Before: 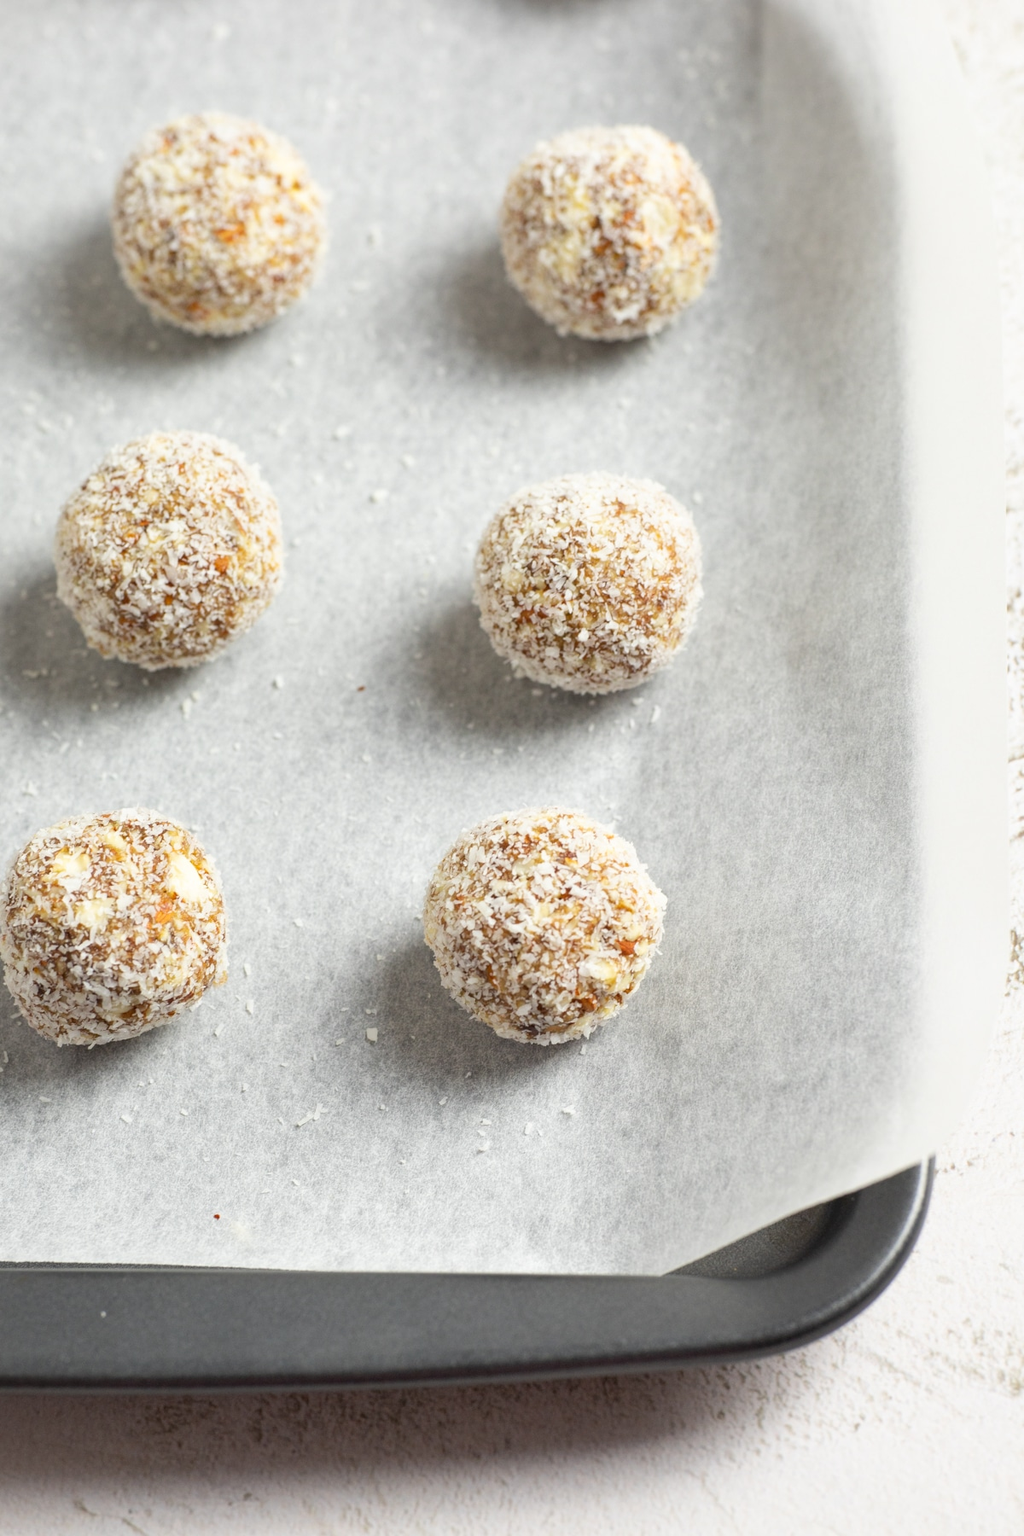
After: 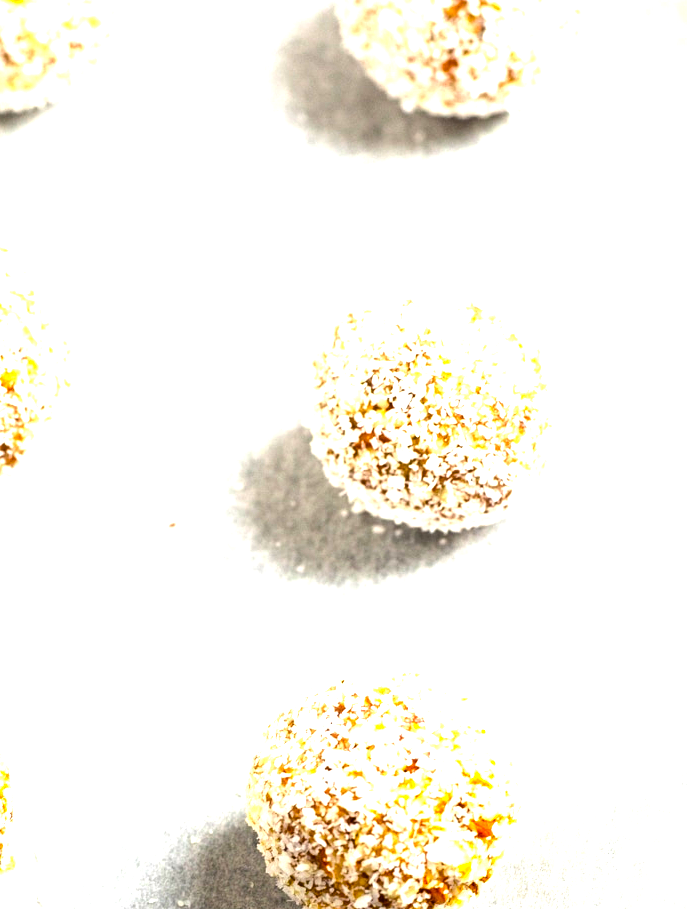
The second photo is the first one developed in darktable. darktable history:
crop: left 20.93%, top 15.708%, right 21.788%, bottom 33.739%
exposure: exposure 0.757 EV, compensate highlight preservation false
vignetting: saturation 0.378, center (-0.066, -0.314), dithering 16-bit output
color balance rgb: perceptual saturation grading › global saturation 27.618%, perceptual saturation grading › highlights -25.258%, perceptual saturation grading › shadows 24.89%, perceptual brilliance grading › highlights 16.346%, perceptual brilliance grading › mid-tones 6.667%, perceptual brilliance grading › shadows -15.621%, global vibrance 14.566%
tone equalizer: -8 EV -0.714 EV, -7 EV -0.687 EV, -6 EV -0.586 EV, -5 EV -0.421 EV, -3 EV 0.382 EV, -2 EV 0.6 EV, -1 EV 0.69 EV, +0 EV 0.742 EV, edges refinement/feathering 500, mask exposure compensation -1.57 EV, preserve details no
contrast brightness saturation: saturation 0.132
